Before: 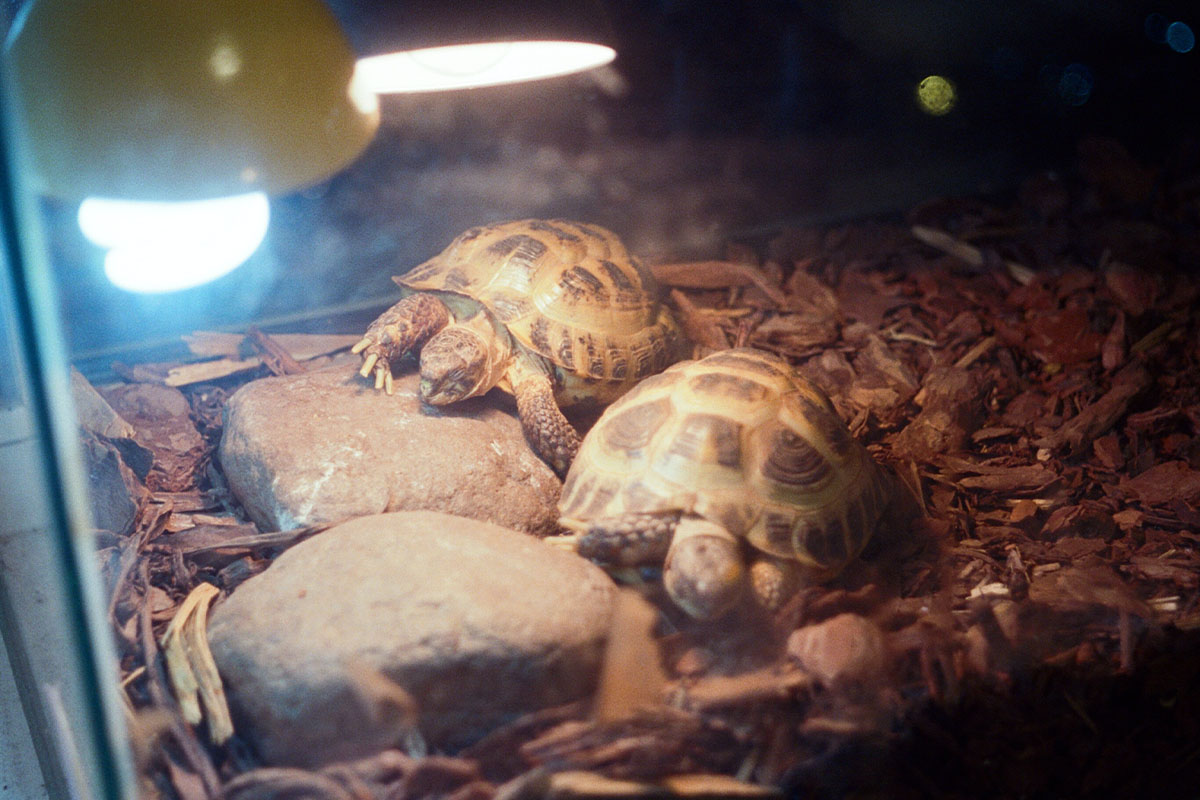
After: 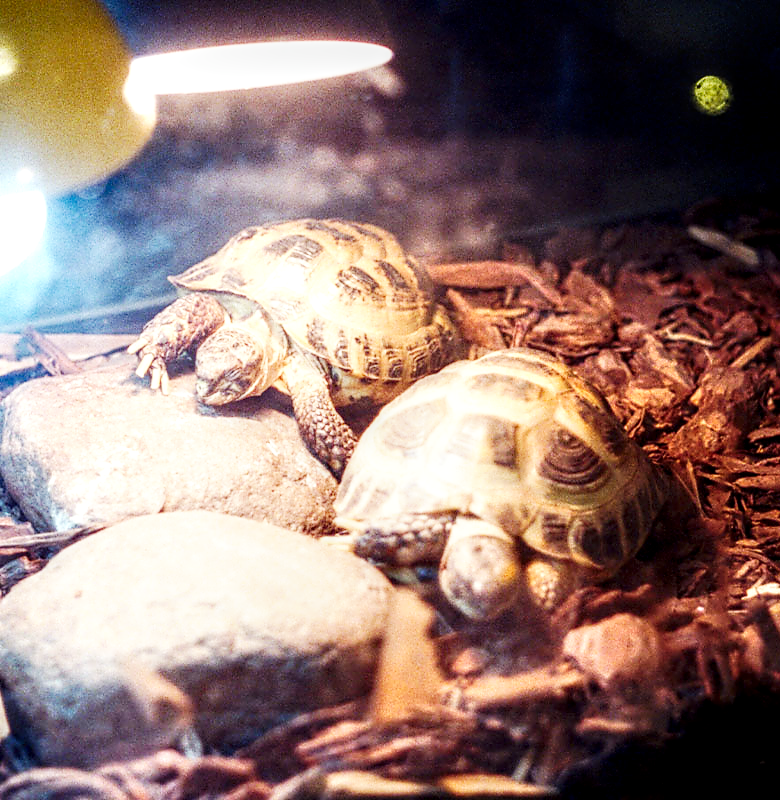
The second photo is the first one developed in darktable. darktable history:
crop and rotate: left 18.727%, right 16.232%
local contrast: highlights 23%, detail 150%
contrast equalizer: y [[0.5, 0.5, 0.5, 0.515, 0.749, 0.84], [0.5 ×6], [0.5 ×6], [0, 0, 0, 0.001, 0.067, 0.262], [0 ×6]], mix 0.315
exposure: compensate highlight preservation false
base curve: curves: ch0 [(0, 0) (0.007, 0.004) (0.027, 0.03) (0.046, 0.07) (0.207, 0.54) (0.442, 0.872) (0.673, 0.972) (1, 1)], preserve colors none
